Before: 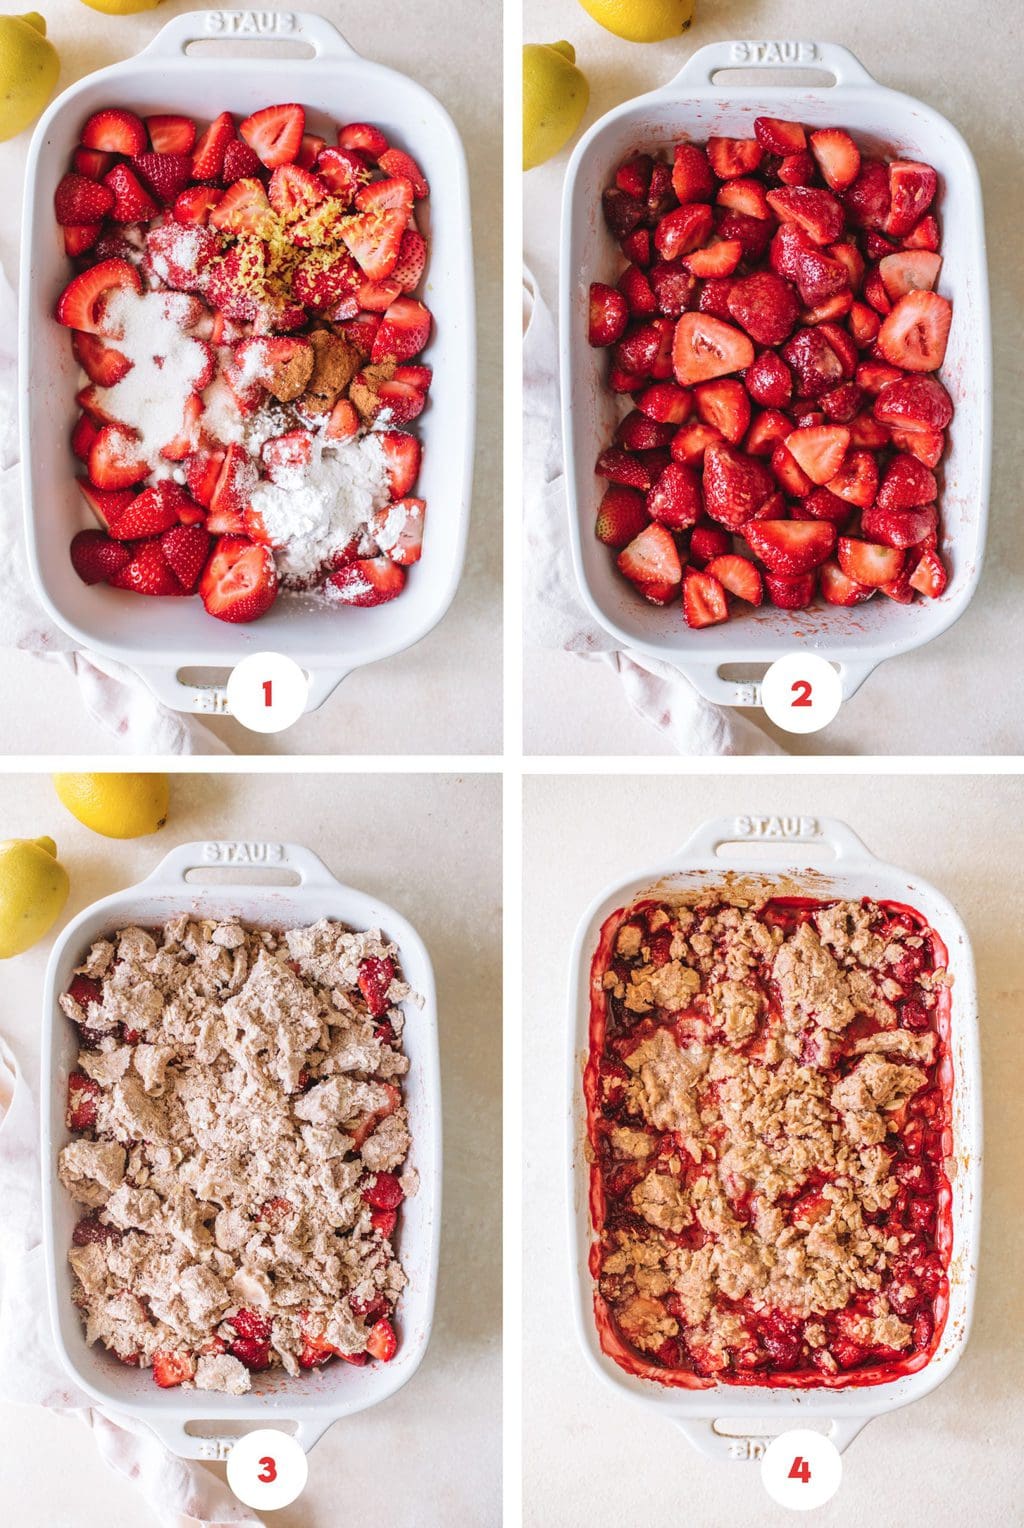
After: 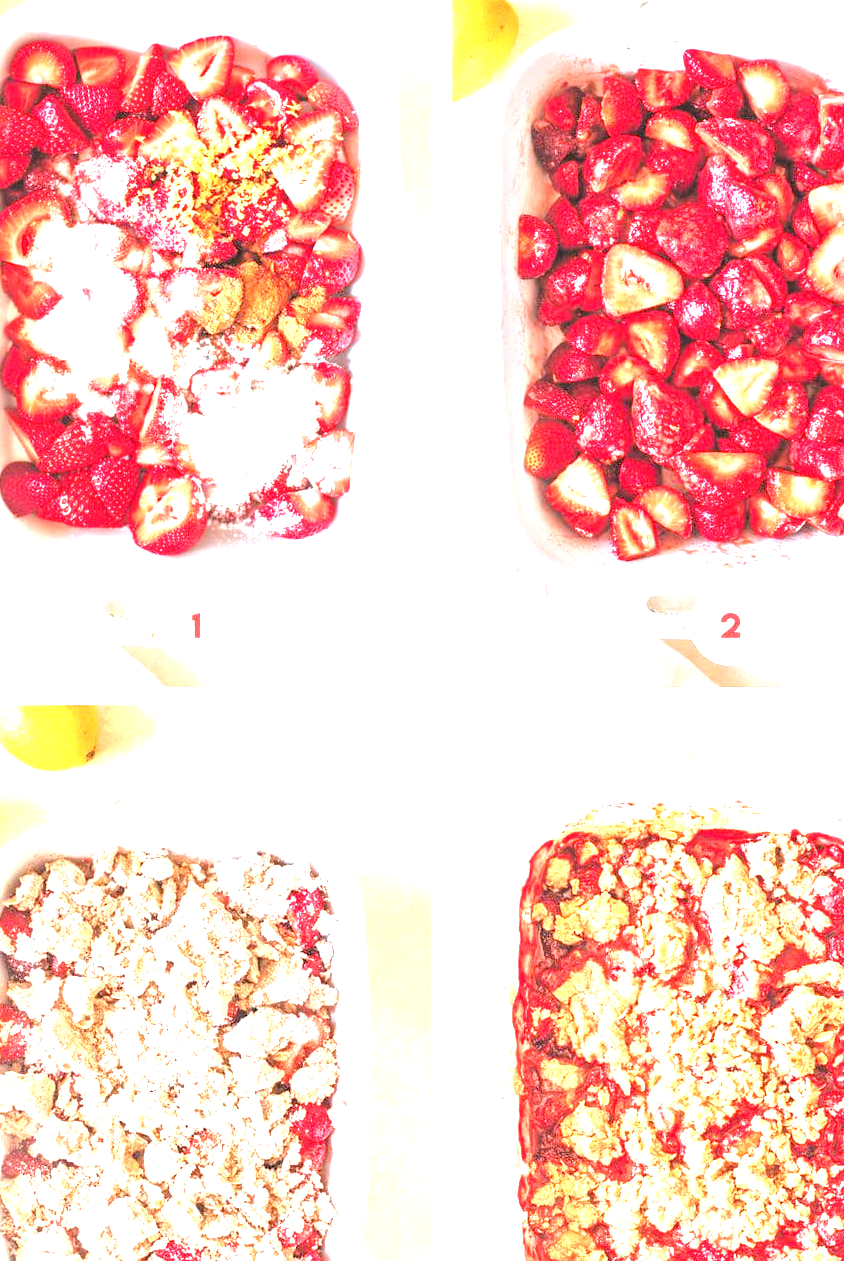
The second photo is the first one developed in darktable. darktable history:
tone equalizer: -7 EV 0.156 EV, -6 EV 0.608 EV, -5 EV 1.15 EV, -4 EV 1.3 EV, -3 EV 1.15 EV, -2 EV 0.6 EV, -1 EV 0.159 EV, smoothing diameter 2.19%, edges refinement/feathering 18.52, mask exposure compensation -1.57 EV, filter diffusion 5
crop and rotate: left 7.024%, top 4.514%, right 10.552%, bottom 12.941%
exposure: black level correction 0, exposure 1.997 EV, compensate highlight preservation false
